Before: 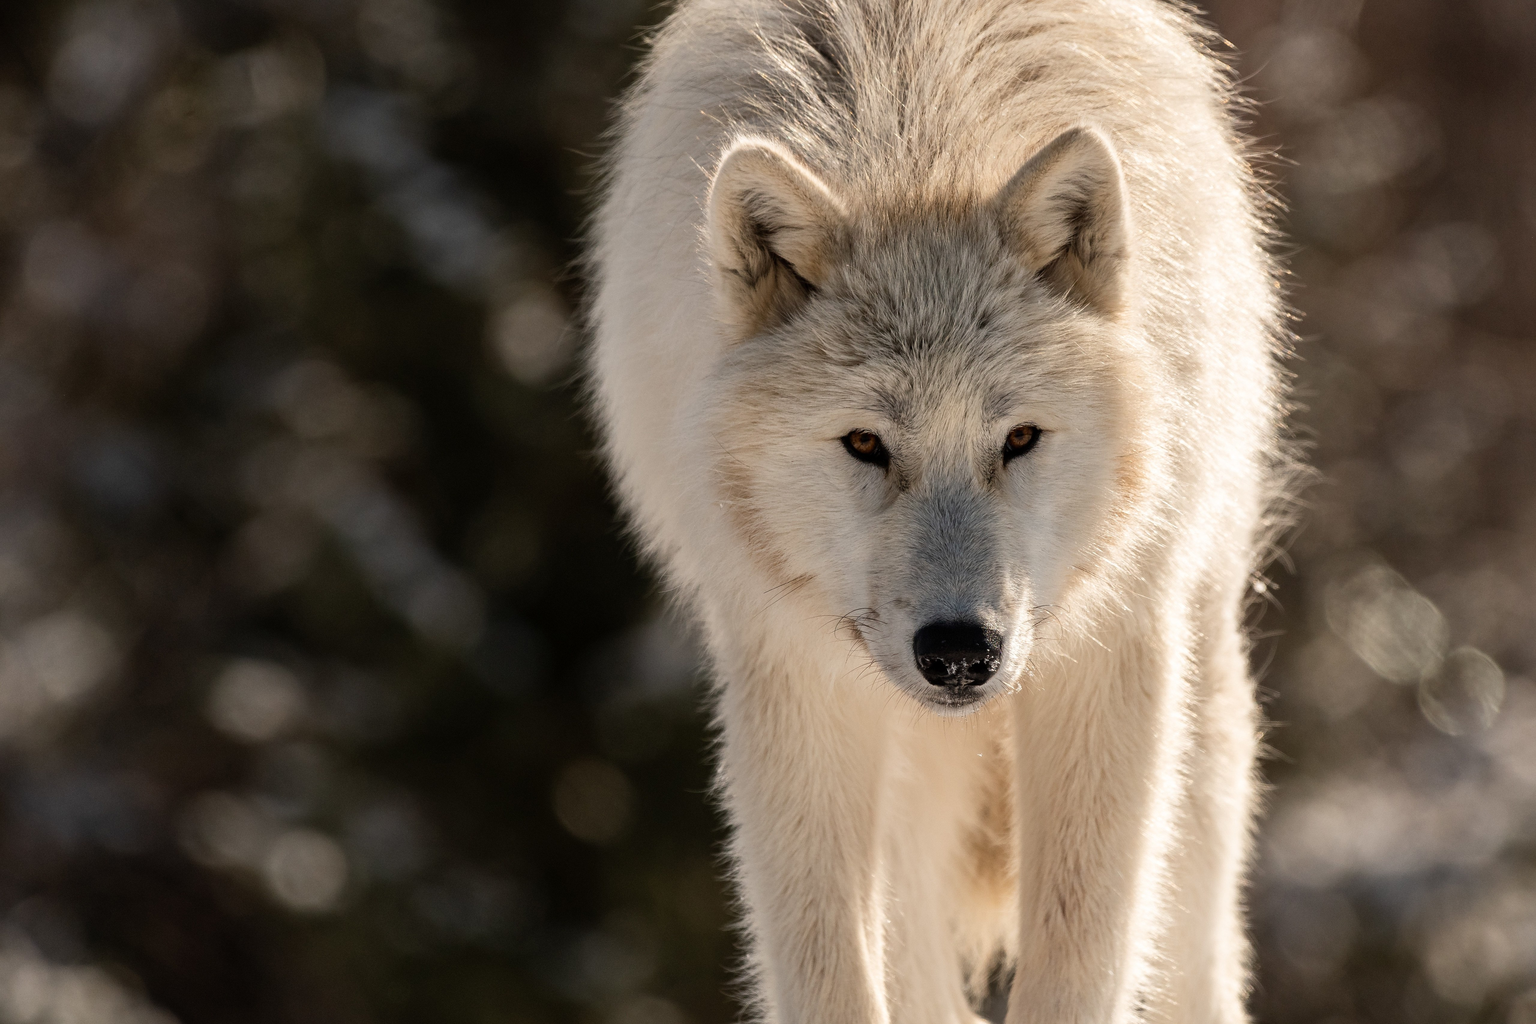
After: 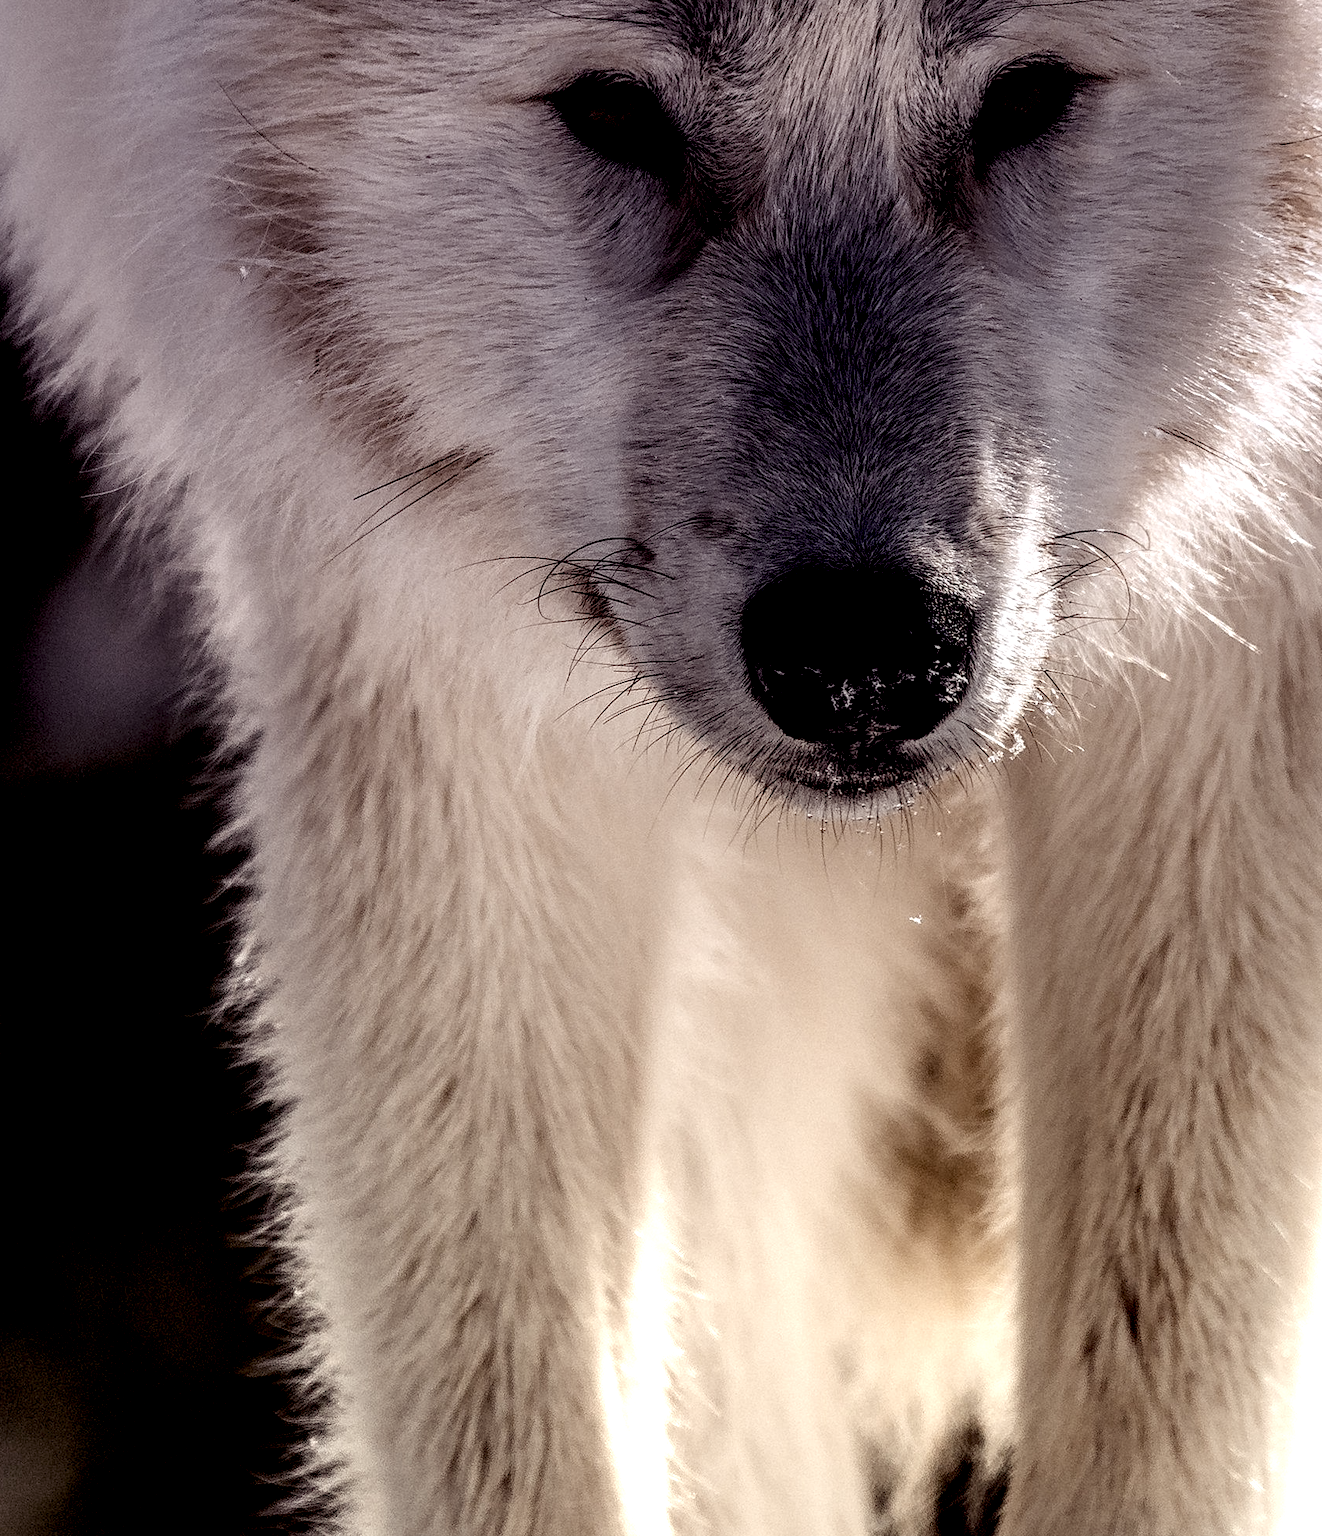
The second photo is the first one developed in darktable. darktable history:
color zones: curves: ch1 [(0, 0.513) (0.143, 0.524) (0.286, 0.511) (0.429, 0.506) (0.571, 0.503) (0.714, 0.503) (0.857, 0.508) (1, 0.513)]
crop: left 40.878%, top 39.176%, right 25.993%, bottom 3.081%
color balance rgb: shadows lift › luminance -21.66%, shadows lift › chroma 8.98%, shadows lift › hue 283.37°, power › chroma 1.05%, power › hue 25.59°, highlights gain › luminance 6.08%, highlights gain › chroma 2.55%, highlights gain › hue 90°, global offset › luminance -0.87%, perceptual saturation grading › global saturation 25%, perceptual saturation grading › highlights -28.39%, perceptual saturation grading › shadows 33.98%
contrast brightness saturation: contrast -0.05, saturation -0.41
shadows and highlights: shadows -23.08, highlights 46.15, soften with gaussian
local contrast: shadows 185%, detail 225%
graduated density: hue 238.83°, saturation 50%
